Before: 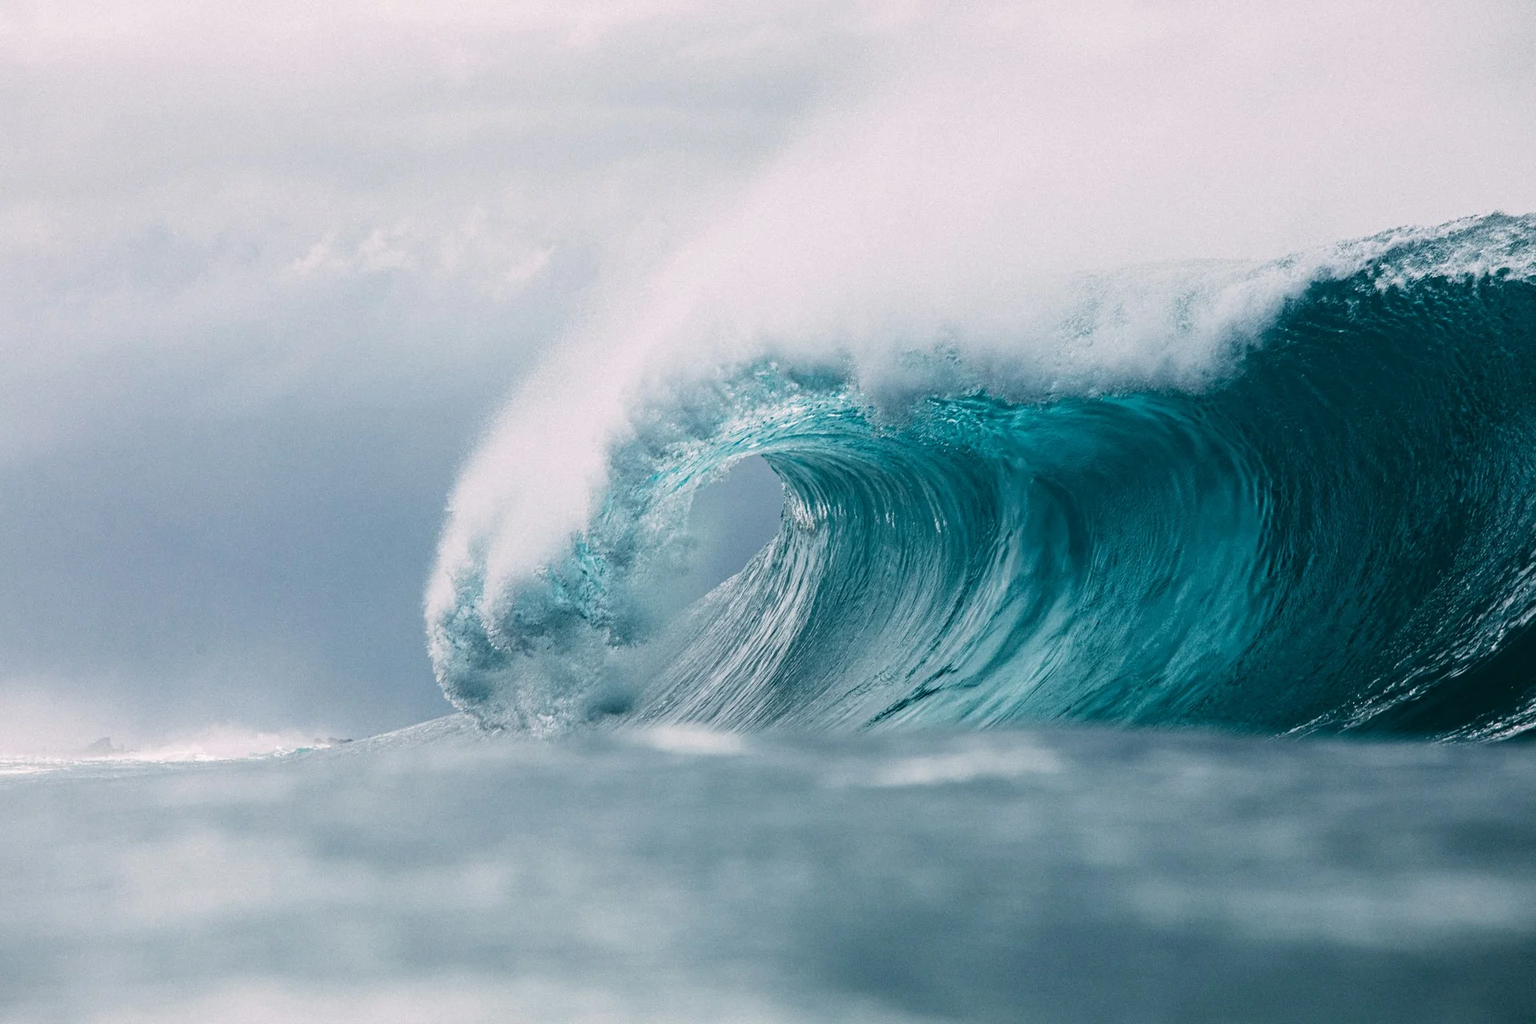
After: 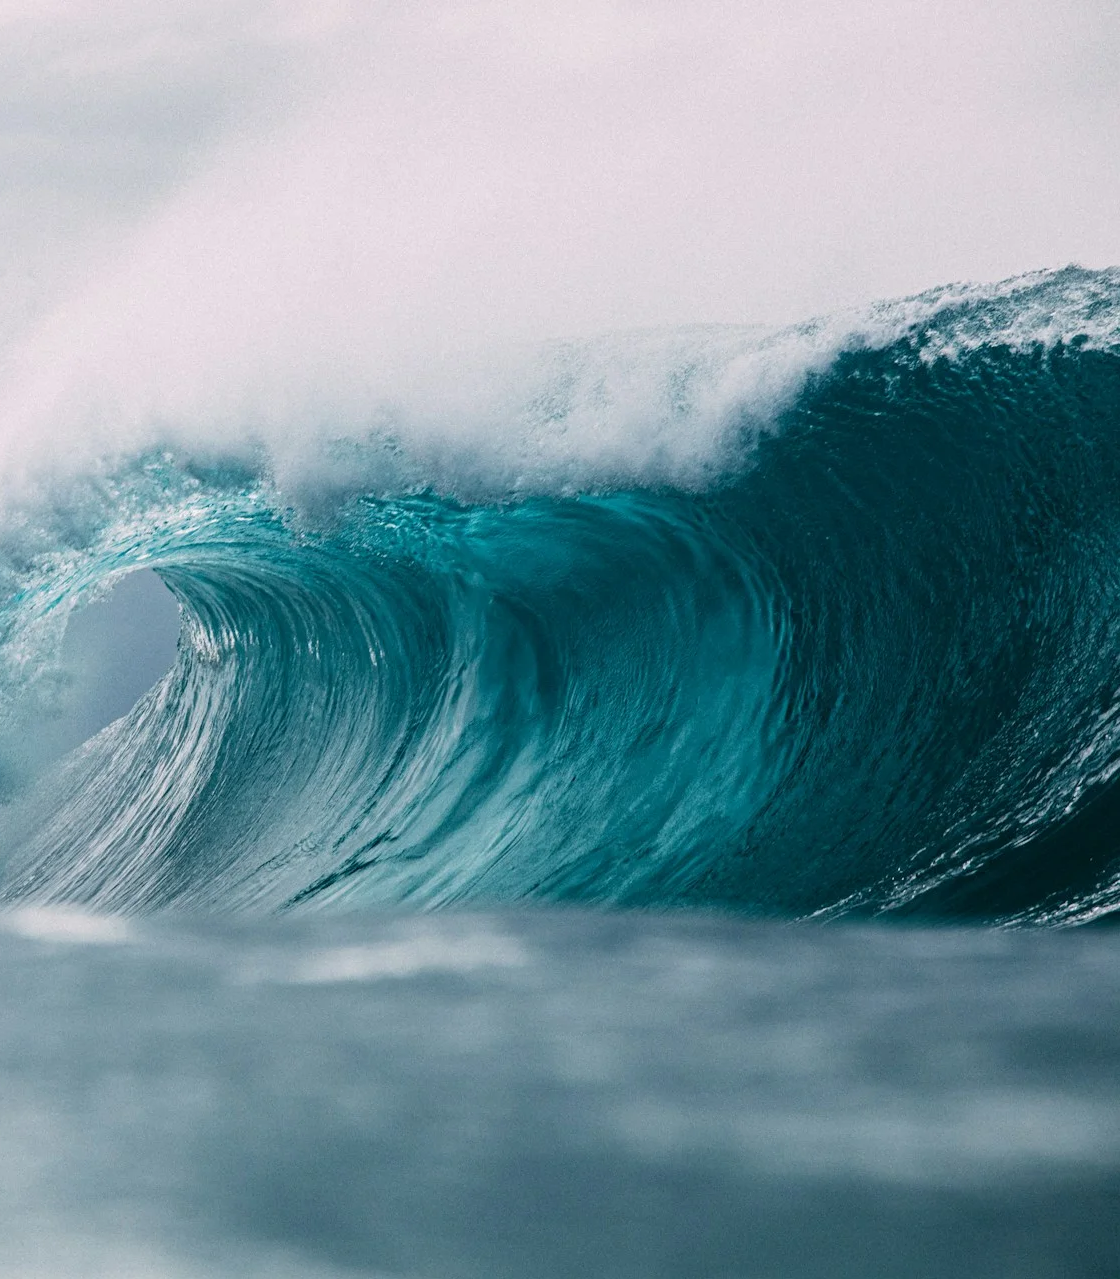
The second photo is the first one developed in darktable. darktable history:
crop: left 41.627%
